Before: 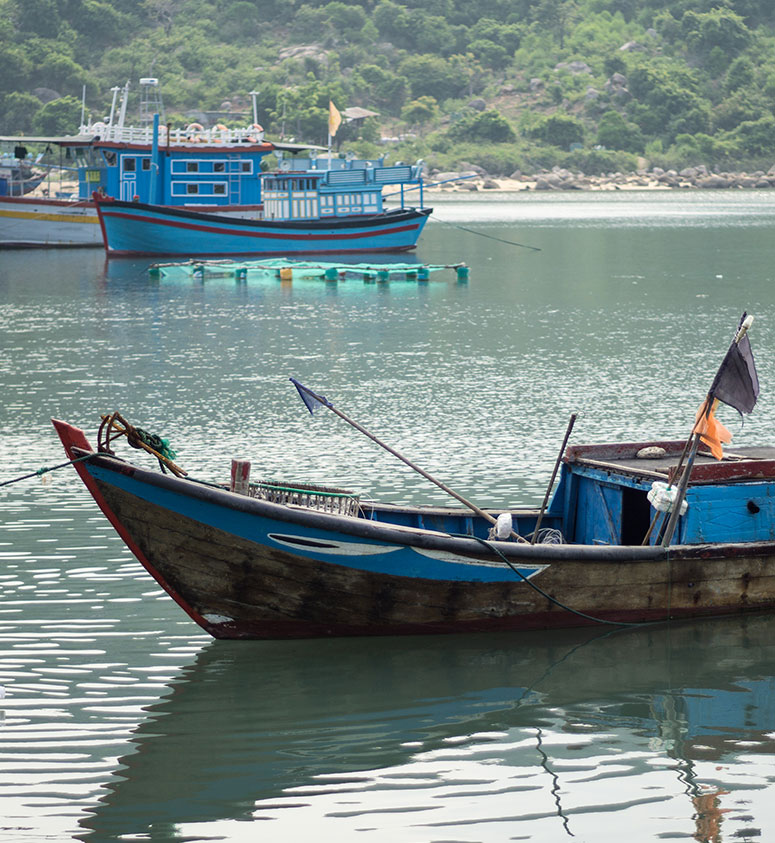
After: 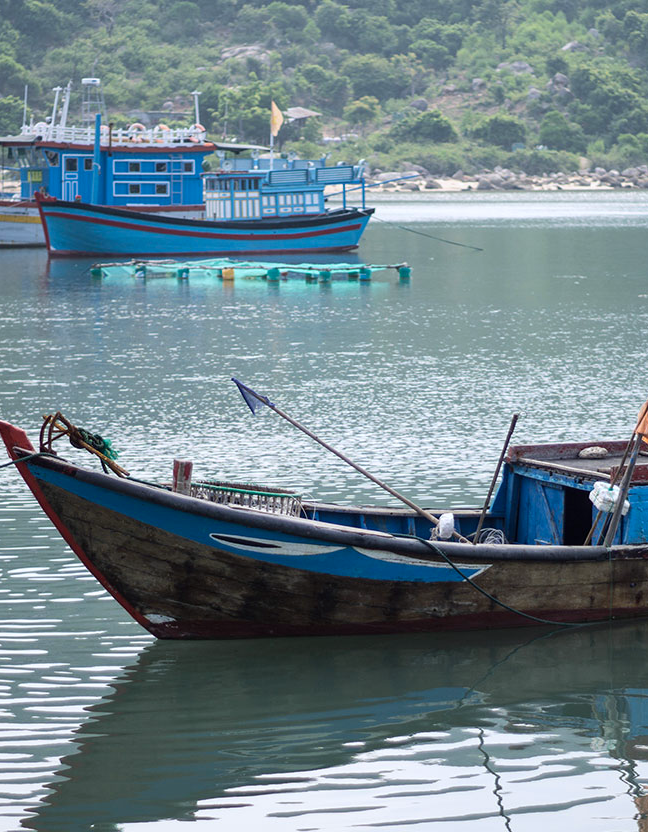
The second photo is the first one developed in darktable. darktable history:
color calibration: illuminant as shot in camera, x 0.358, y 0.373, temperature 4628.91 K
crop: left 7.598%, right 7.873%
